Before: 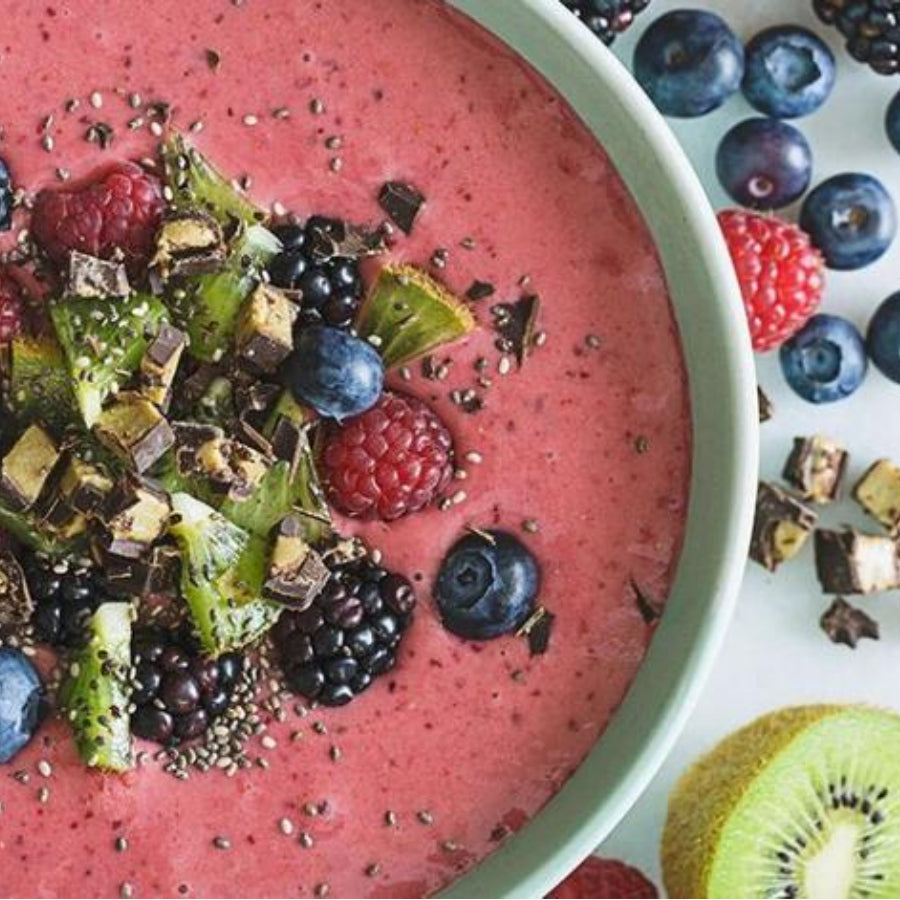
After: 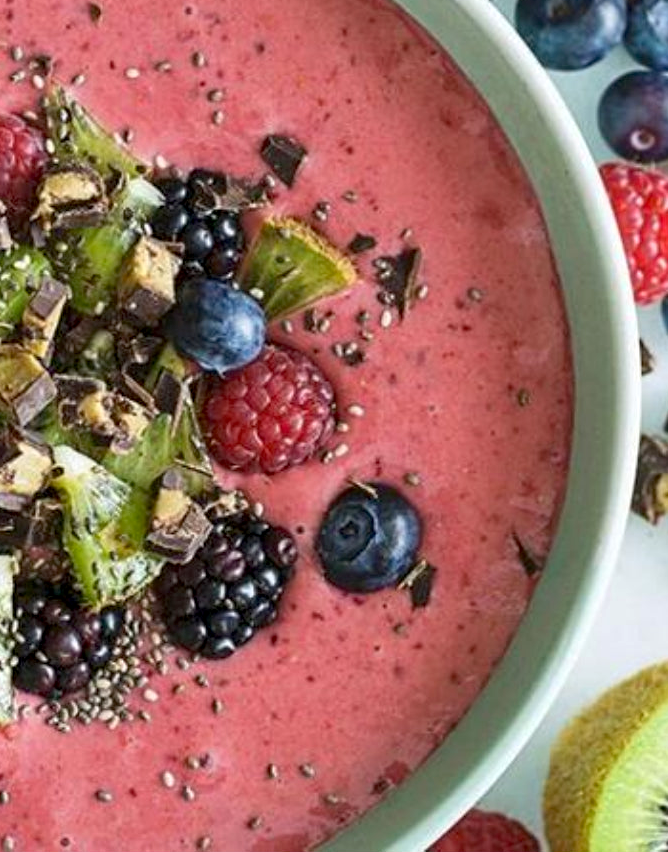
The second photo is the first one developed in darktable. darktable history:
exposure: black level correction 0.007, exposure 0.093 EV, compensate highlight preservation false
crop and rotate: left 13.15%, top 5.251%, right 12.609%
